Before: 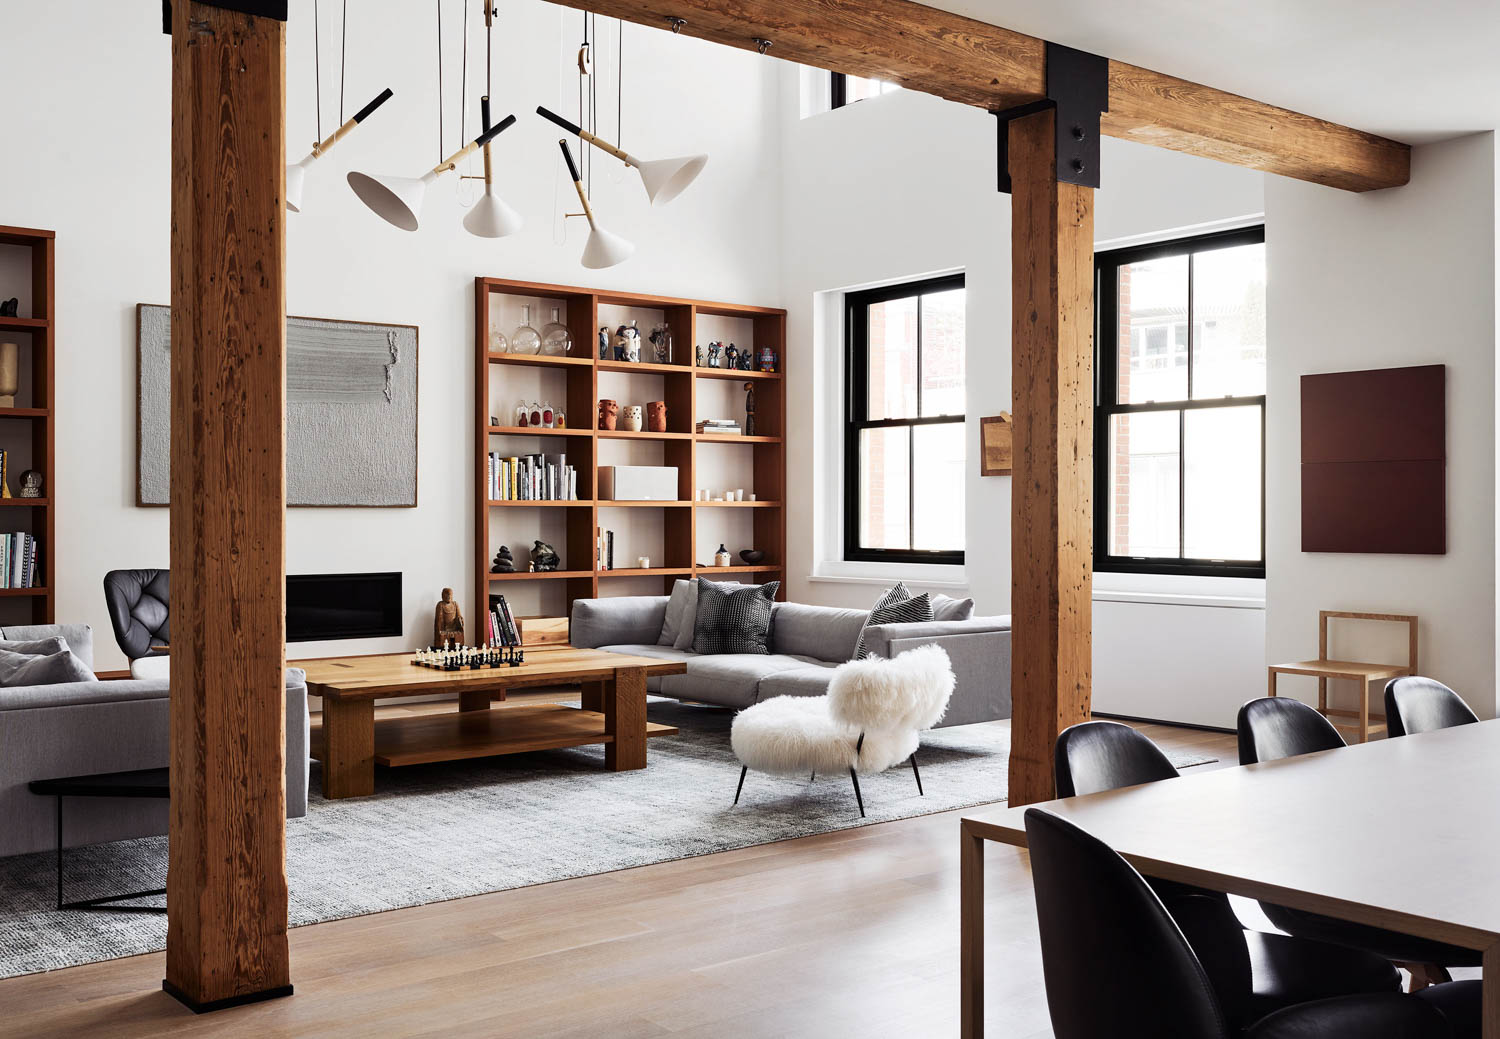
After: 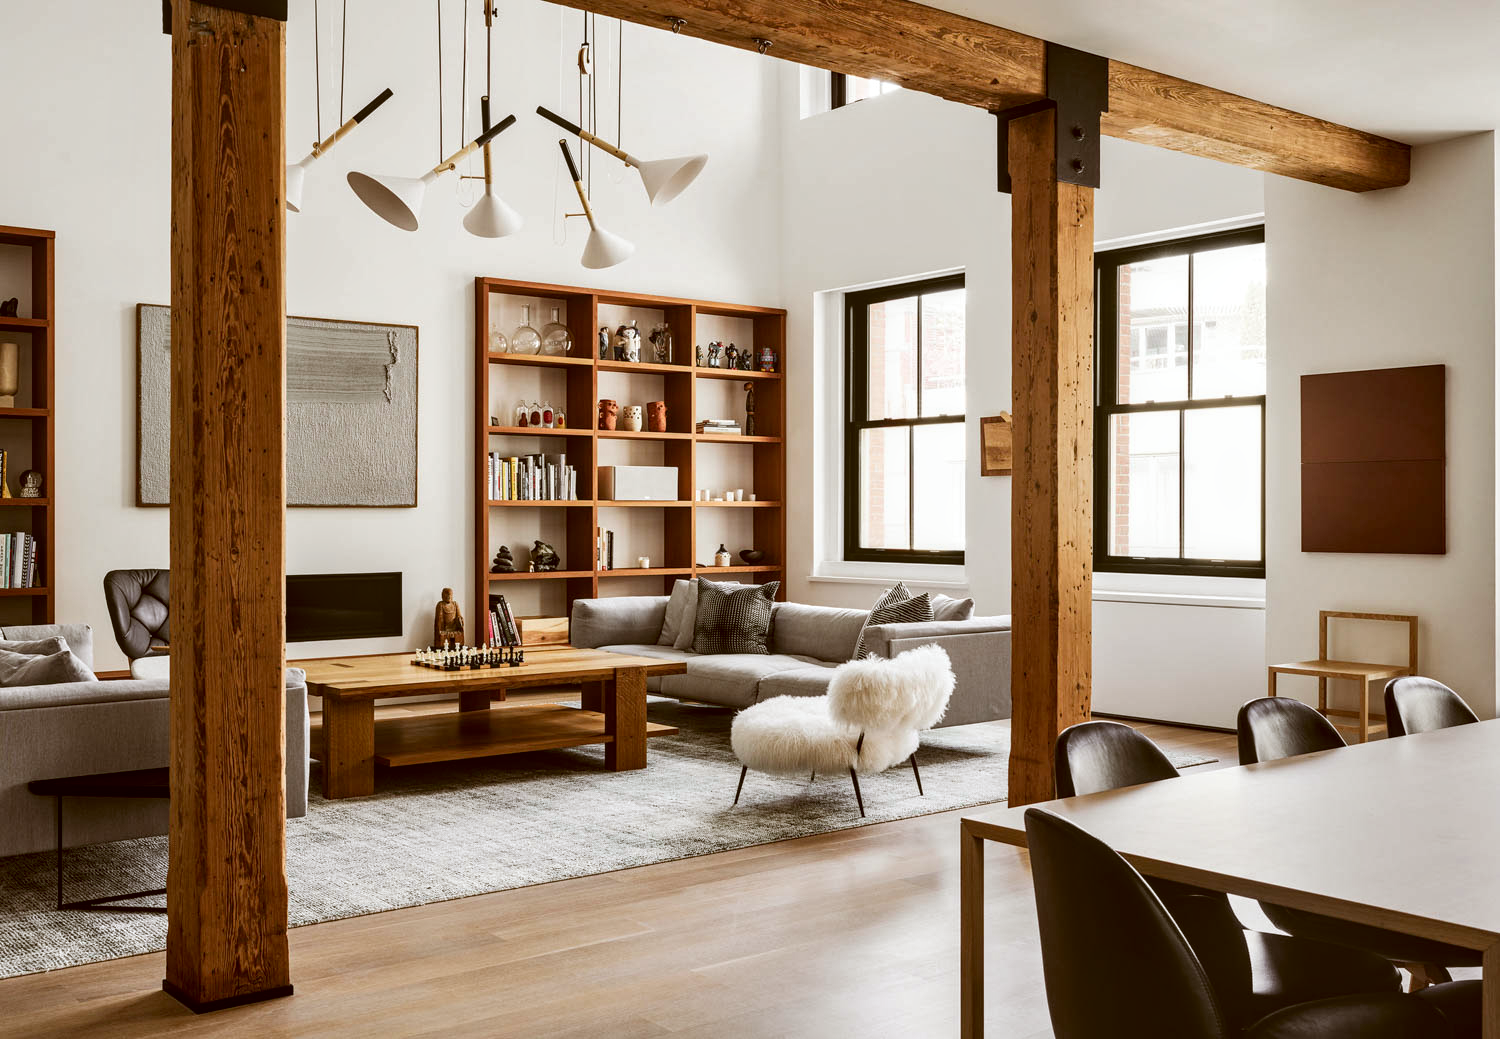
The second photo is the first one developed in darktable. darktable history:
color correction: highlights a* -0.473, highlights b* 0.15, shadows a* 4.66, shadows b* 20.57
local contrast: on, module defaults
